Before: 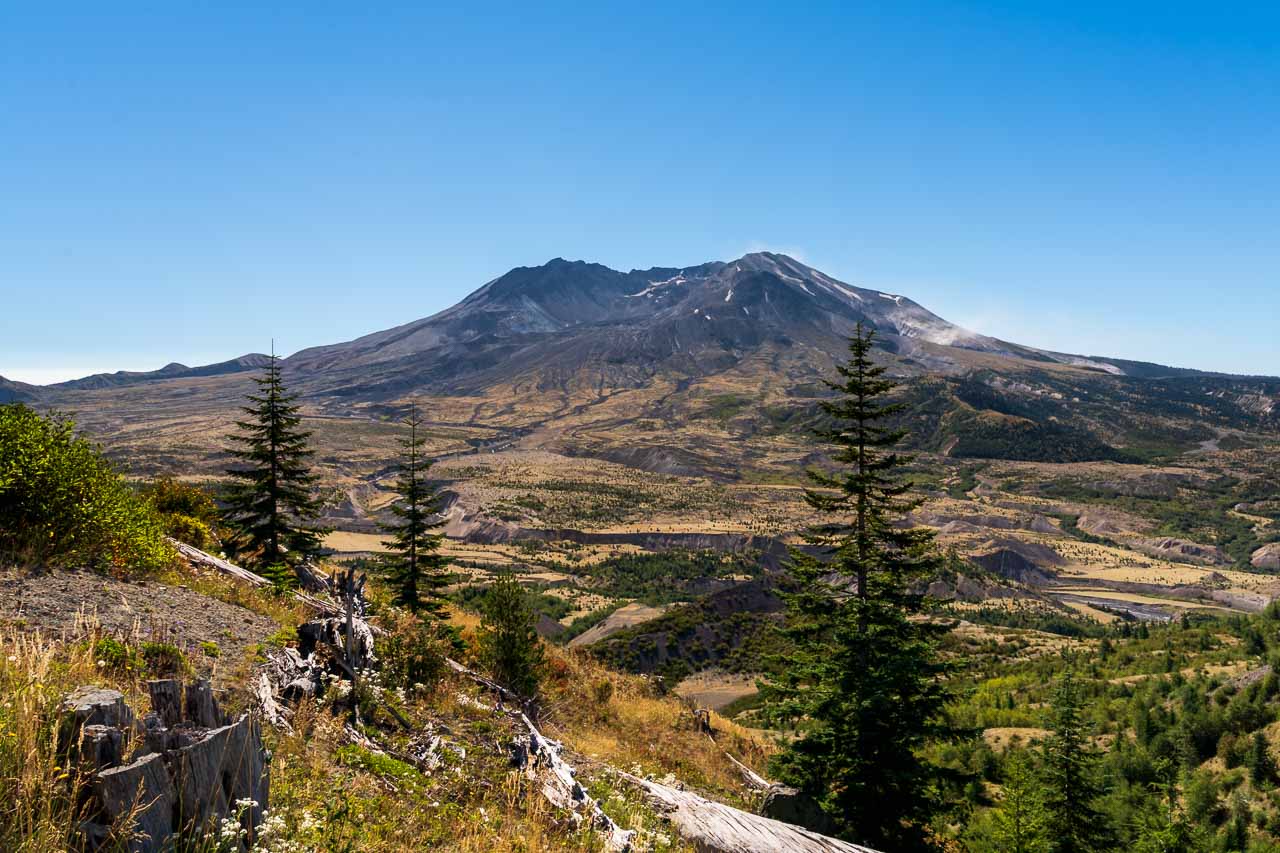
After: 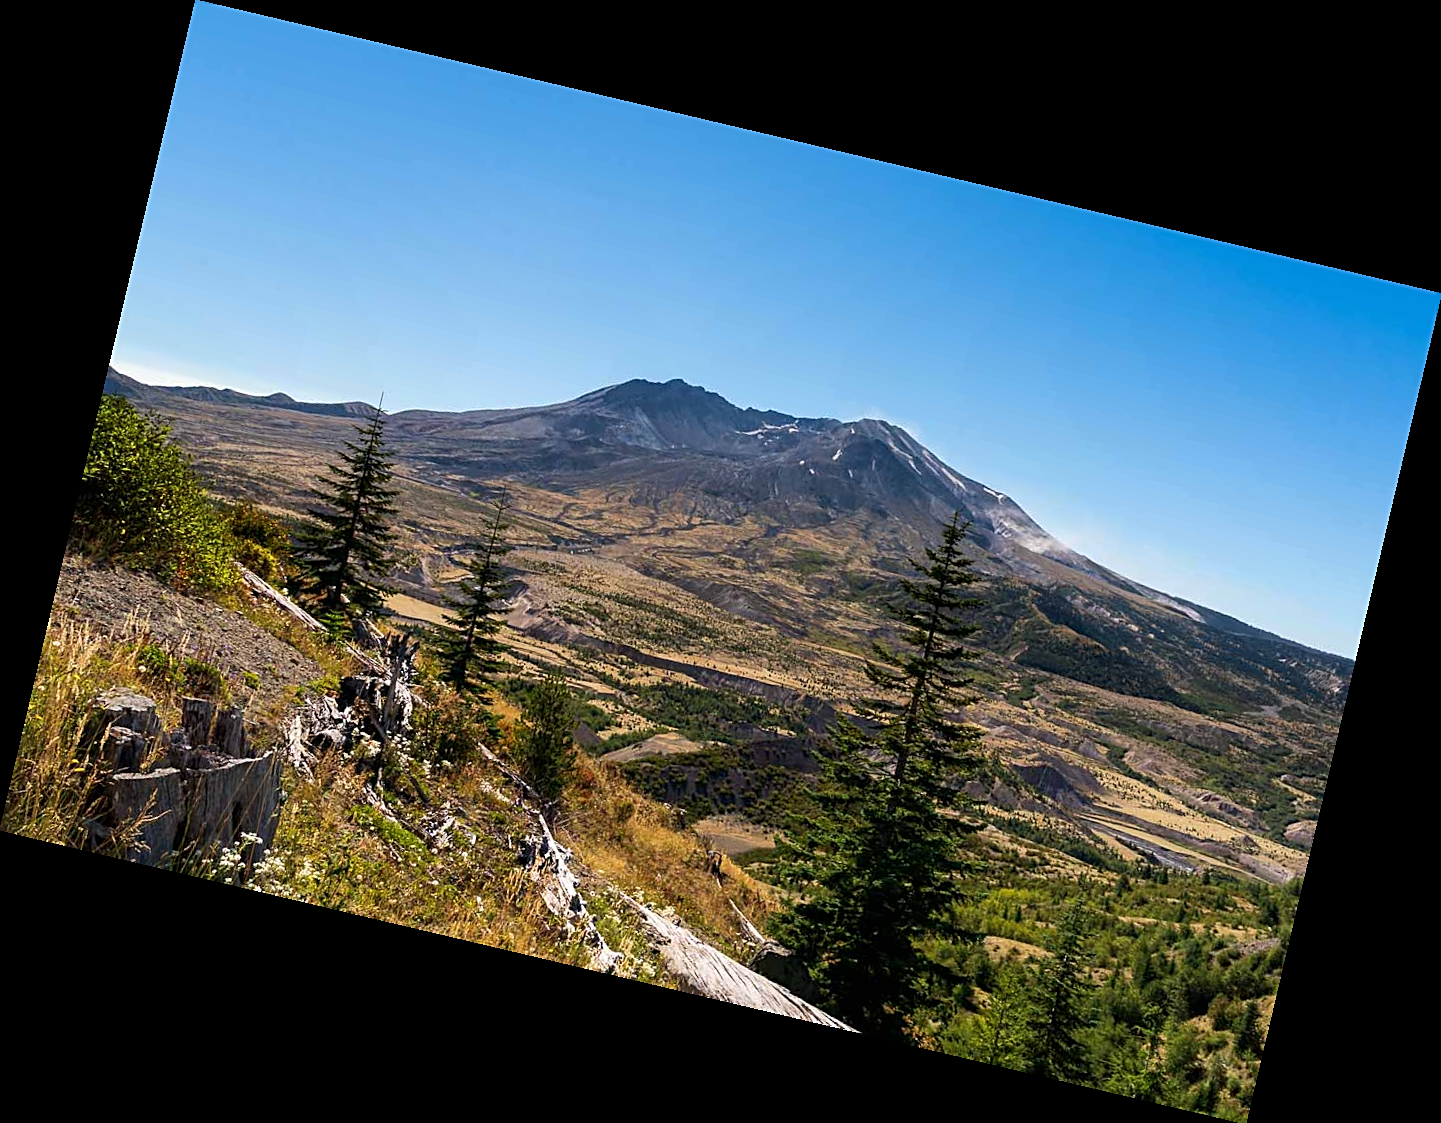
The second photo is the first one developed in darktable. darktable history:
sharpen: on, module defaults
rotate and perspective: rotation 13.27°, automatic cropping off
